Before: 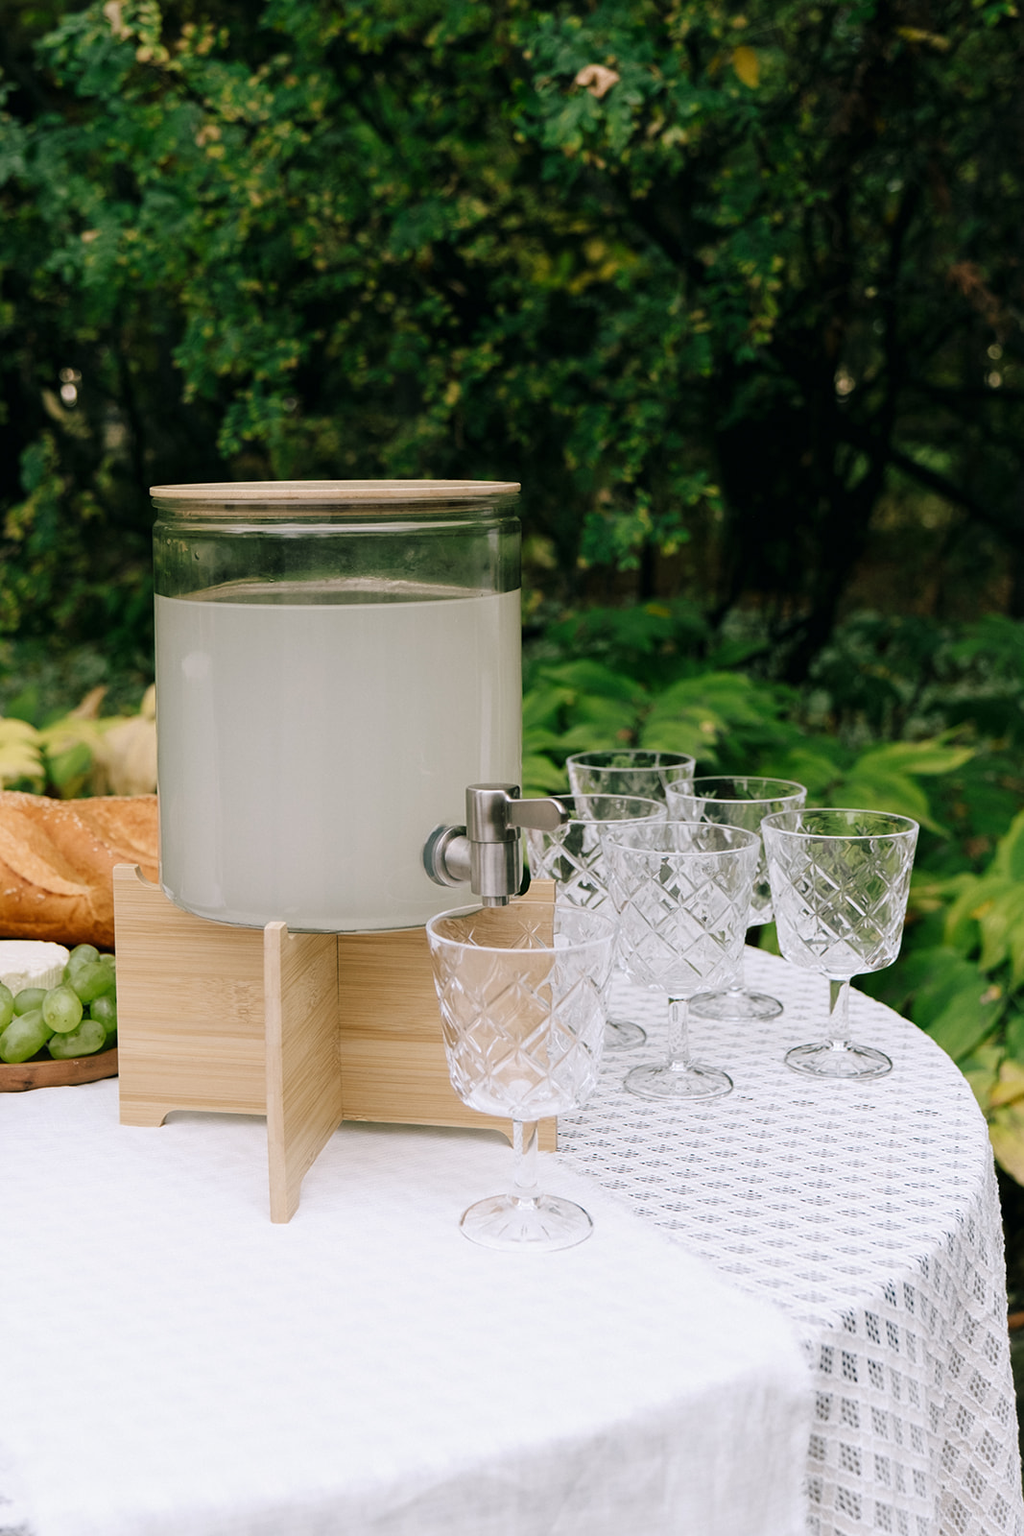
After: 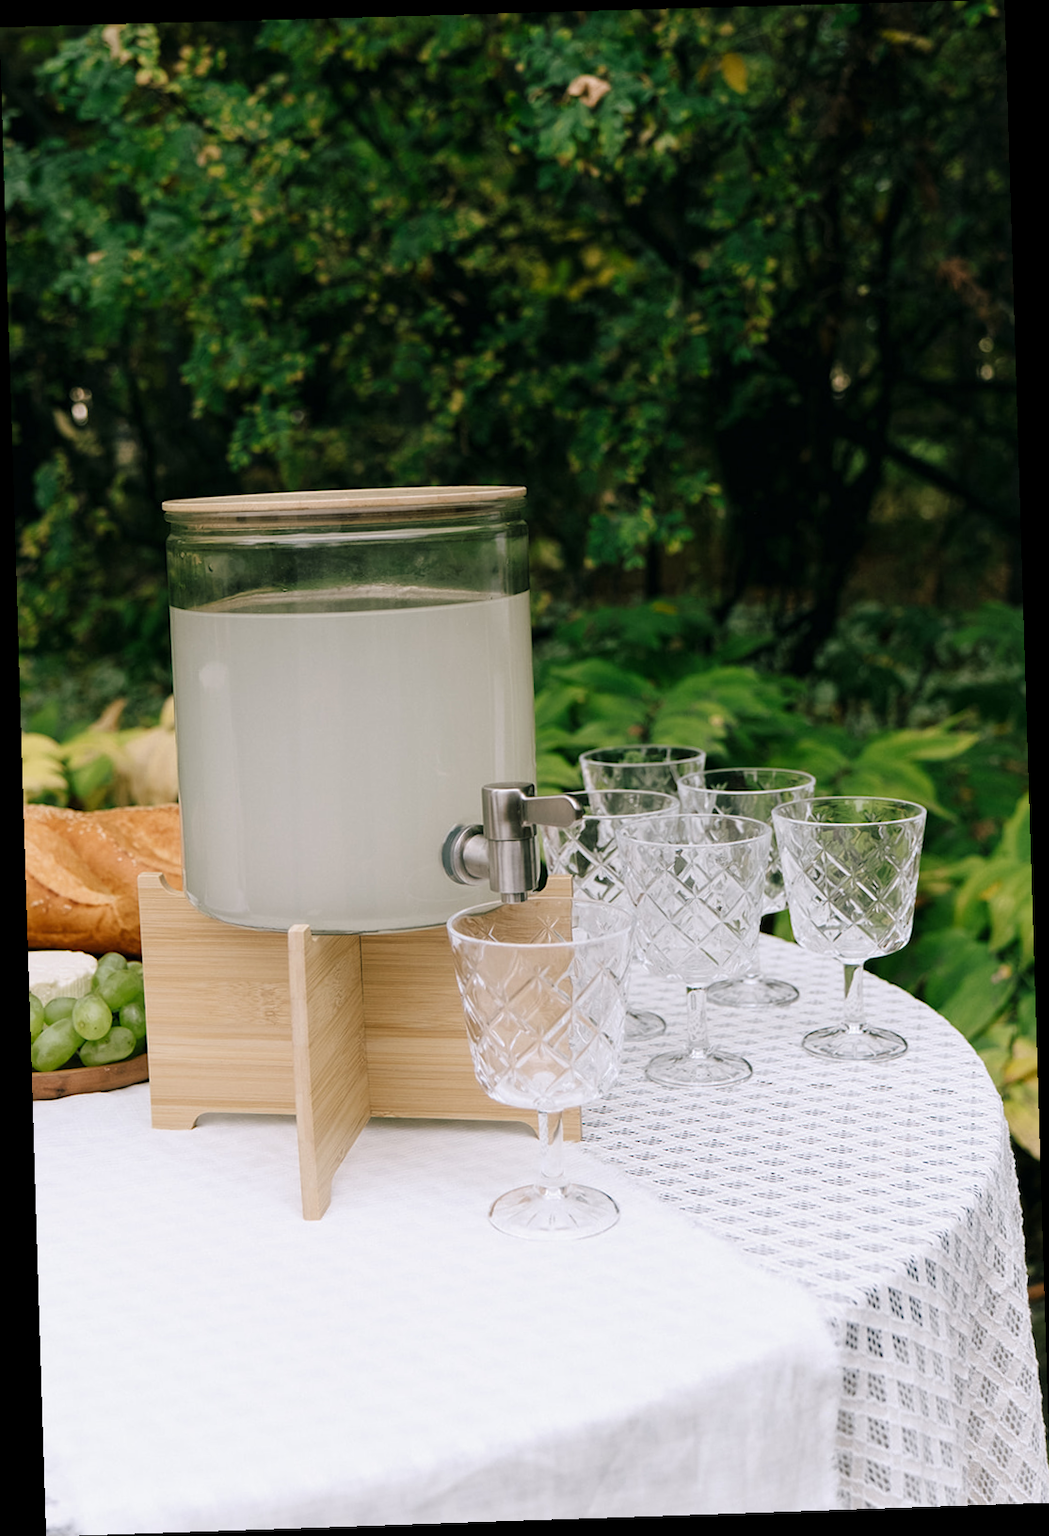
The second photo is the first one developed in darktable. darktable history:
tone equalizer: on, module defaults
rotate and perspective: rotation -1.77°, lens shift (horizontal) 0.004, automatic cropping off
